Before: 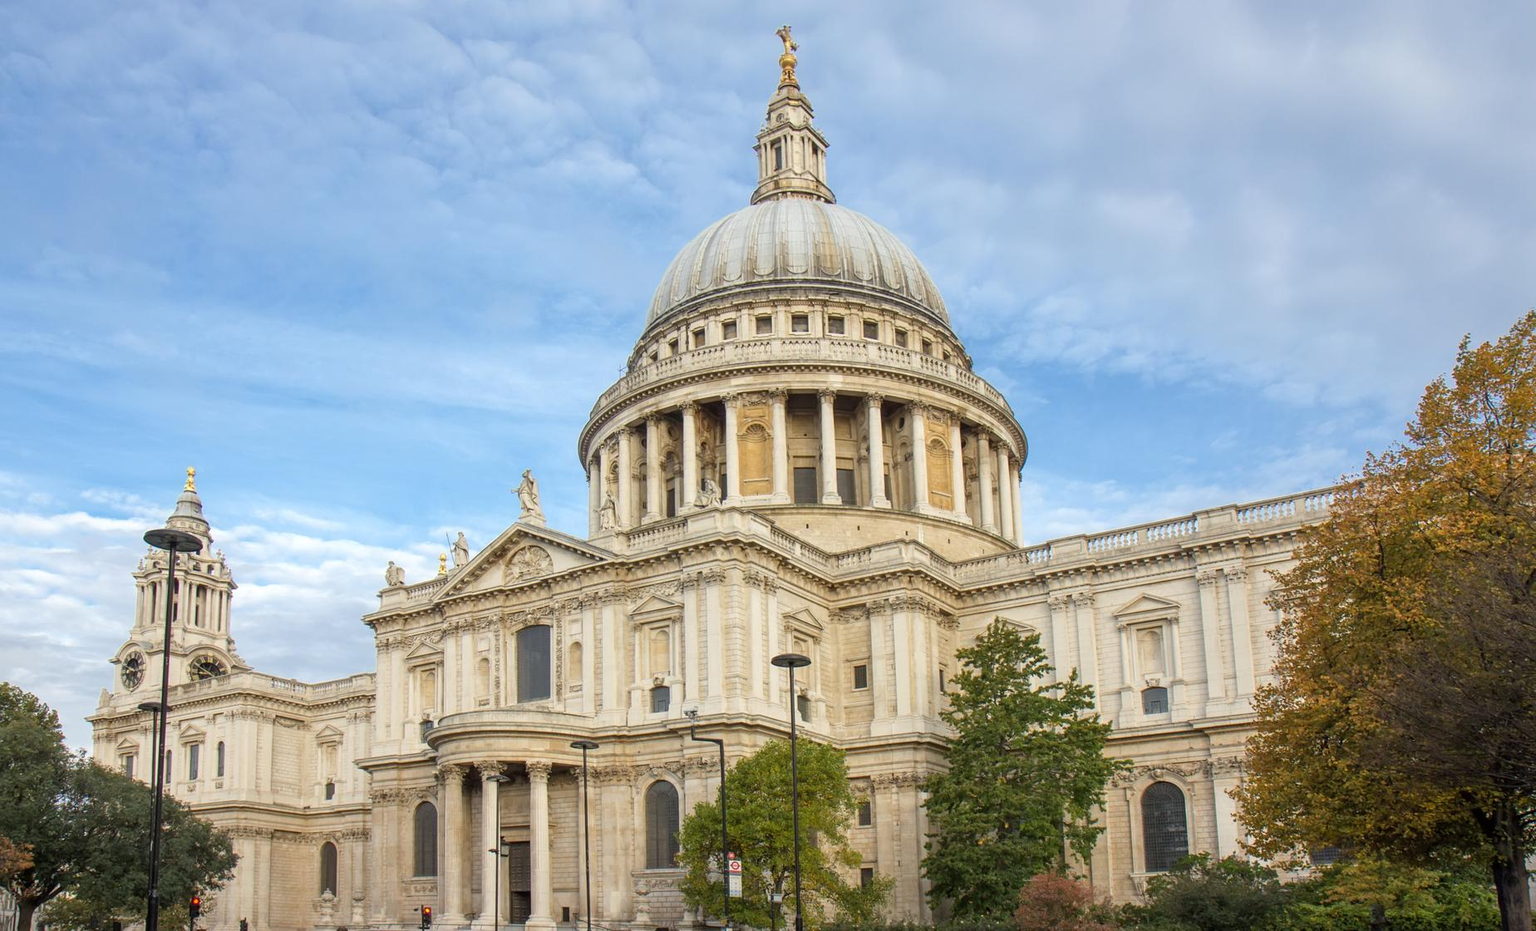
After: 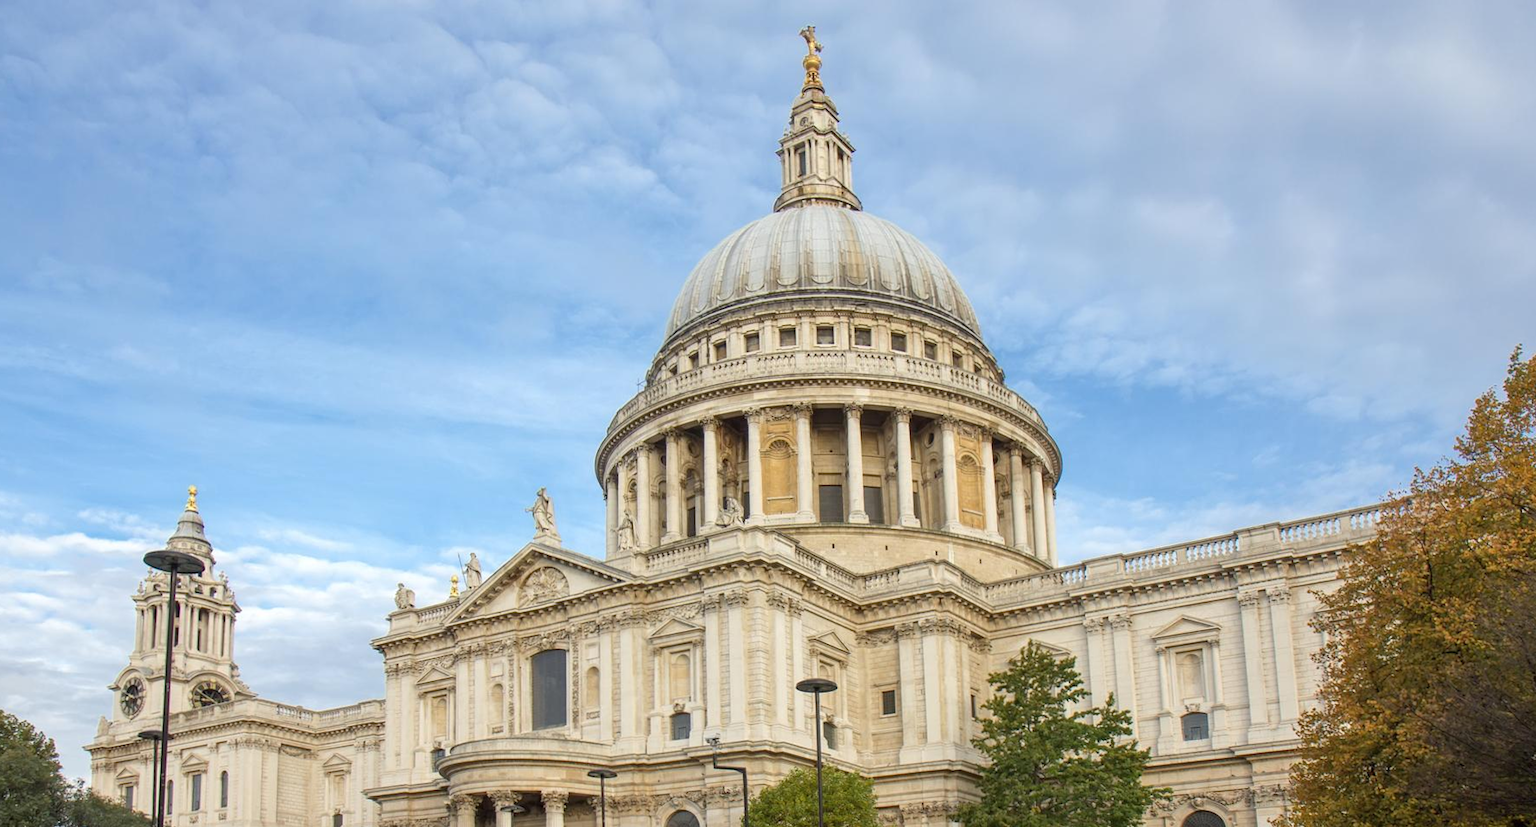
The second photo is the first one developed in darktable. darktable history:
crop and rotate: angle 0.117°, left 0.249%, right 3.2%, bottom 14.091%
